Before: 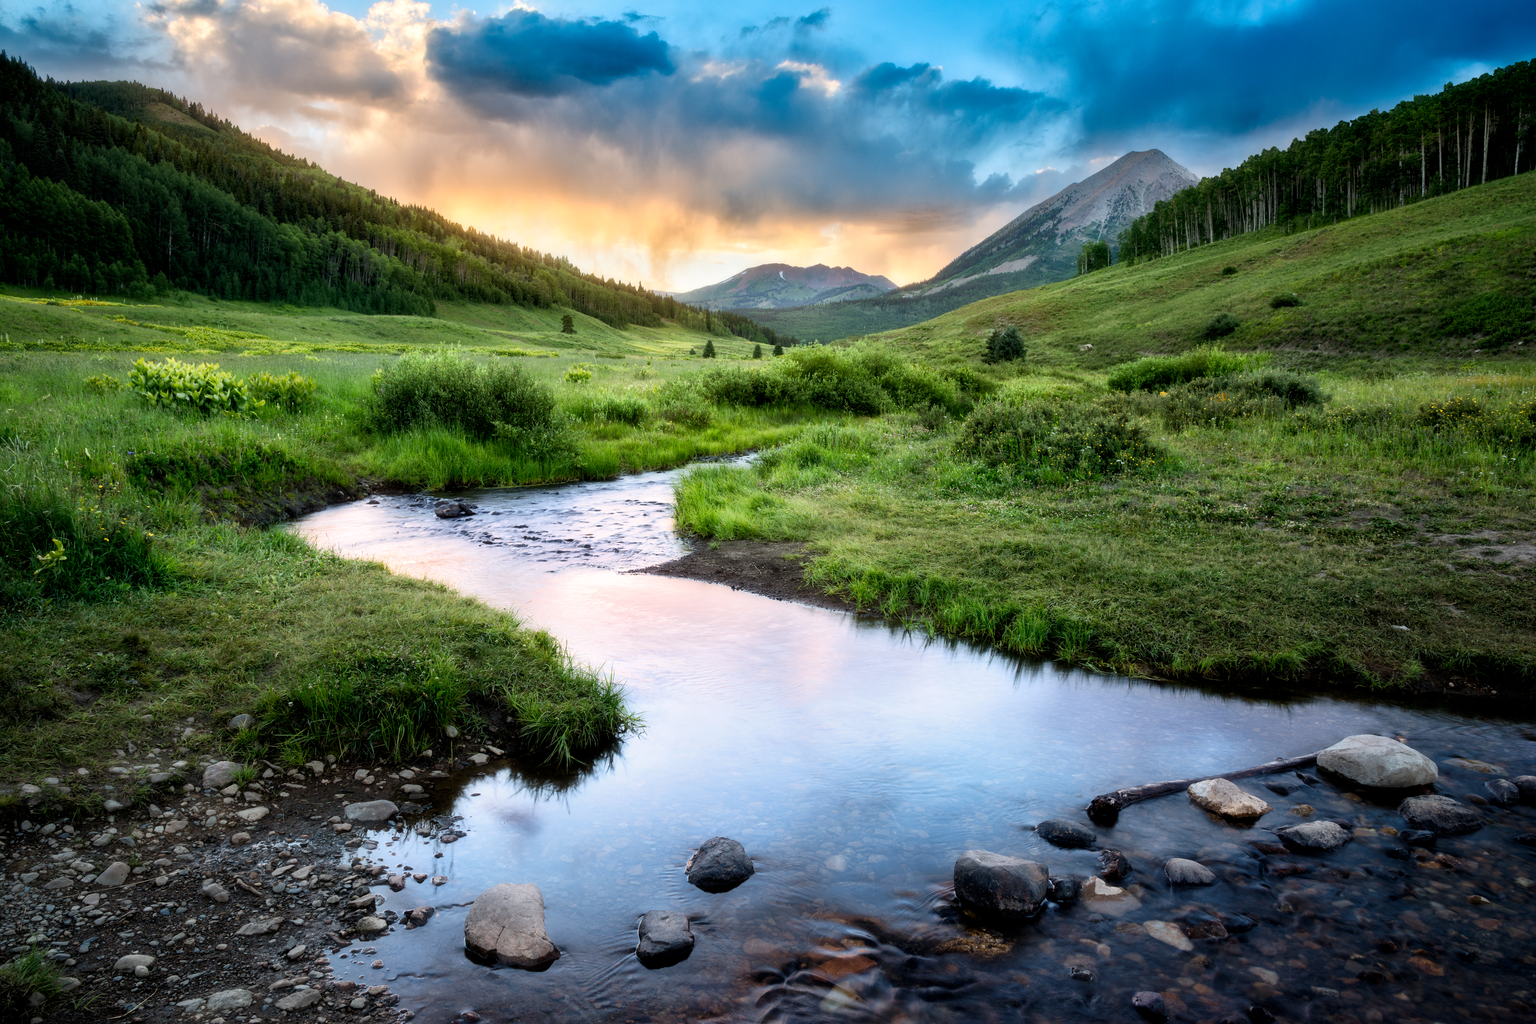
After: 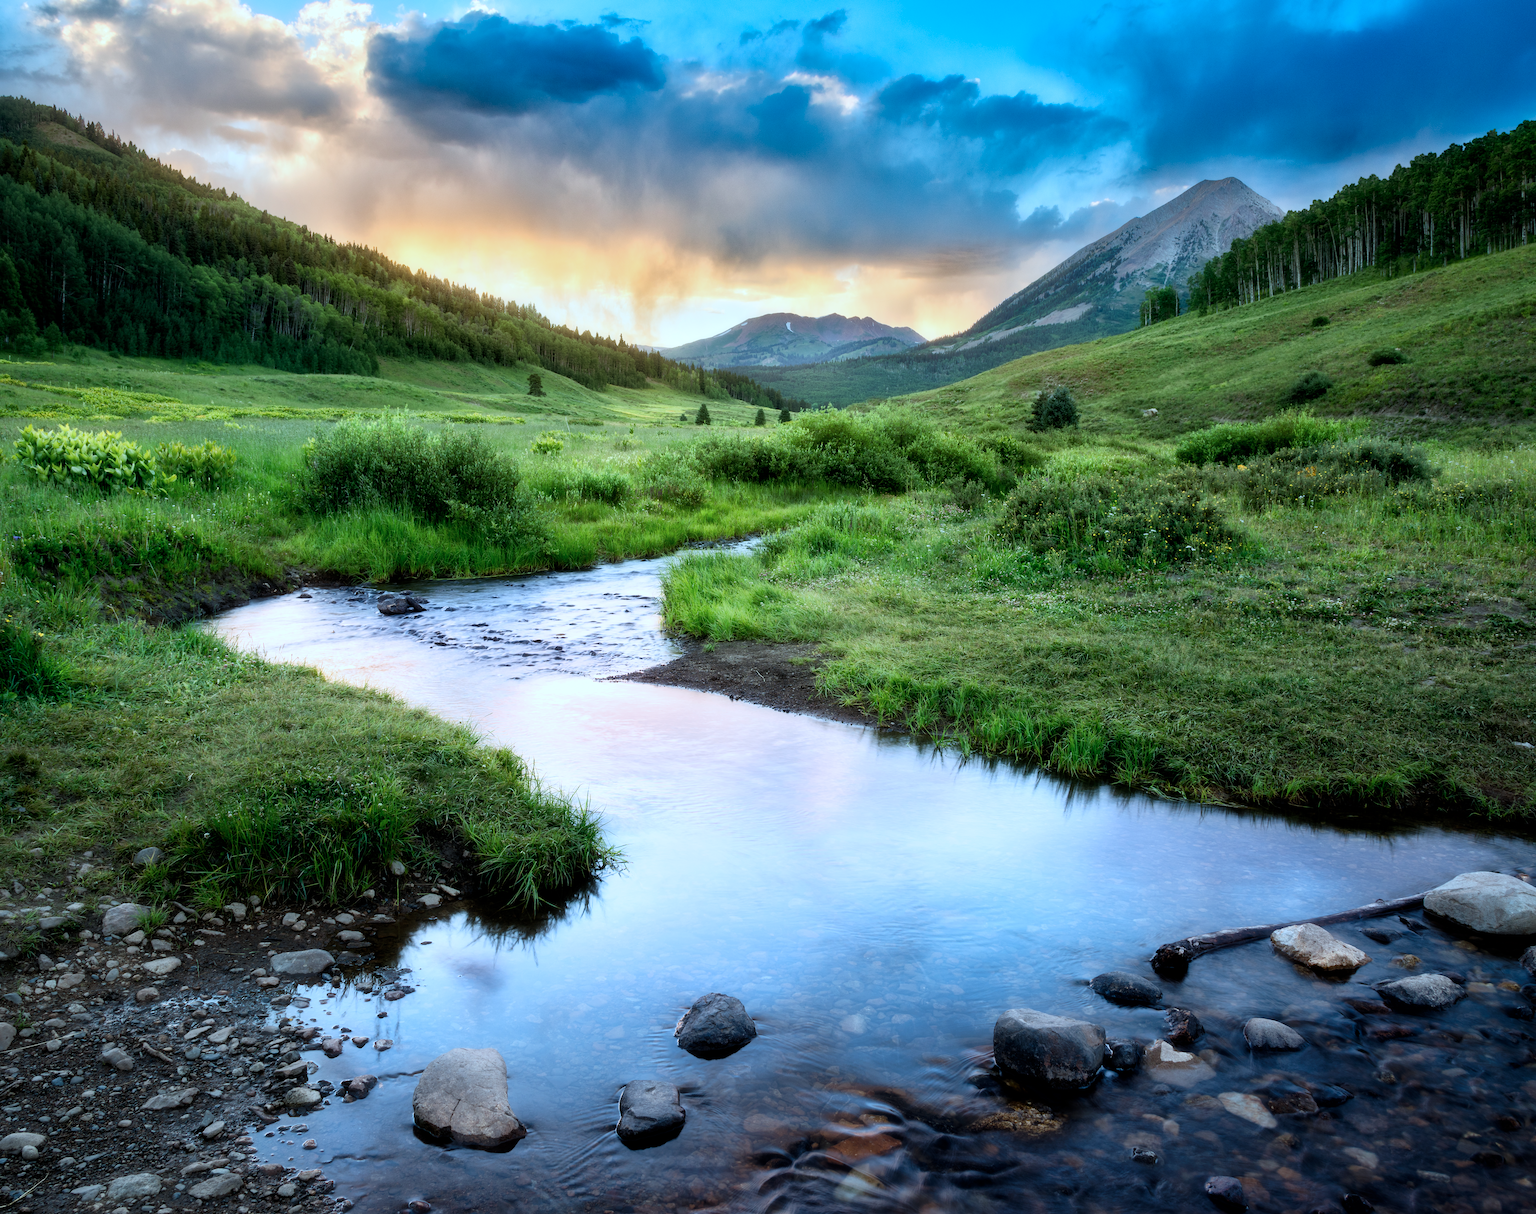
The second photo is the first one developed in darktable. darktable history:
color calibration: illuminant F (fluorescent), F source F9 (Cool White Deluxe 4150 K) – high CRI, x 0.374, y 0.373, temperature 4158.34 K
sharpen: radius 1, threshold 1
crop: left 7.598%, right 7.873%
